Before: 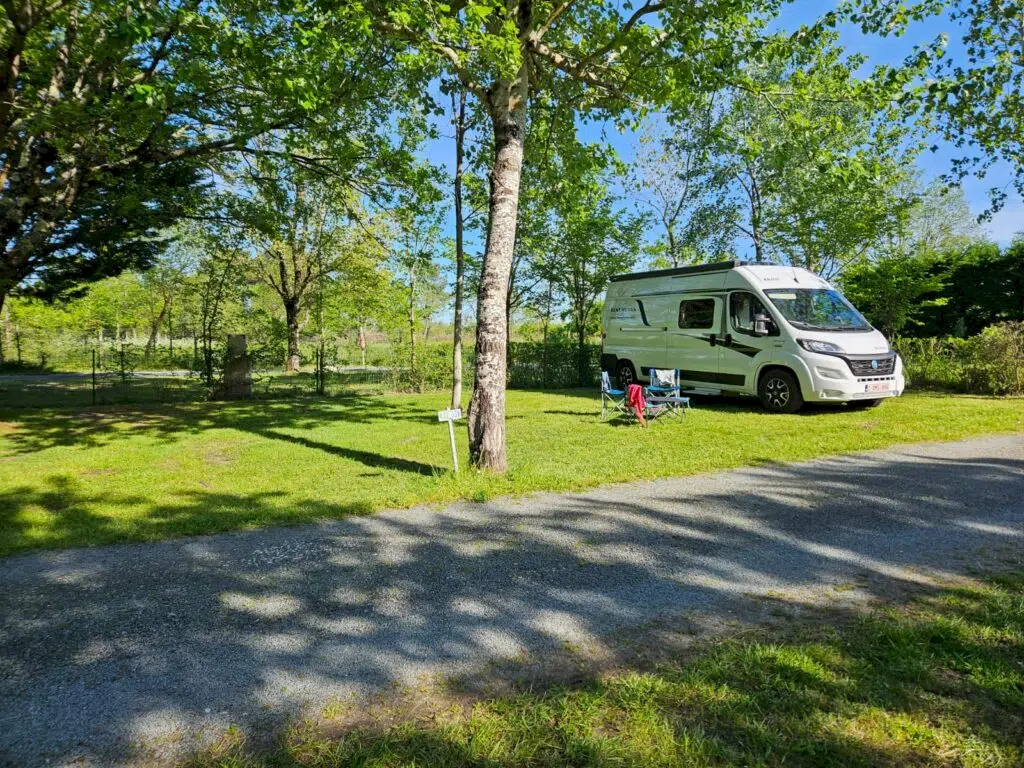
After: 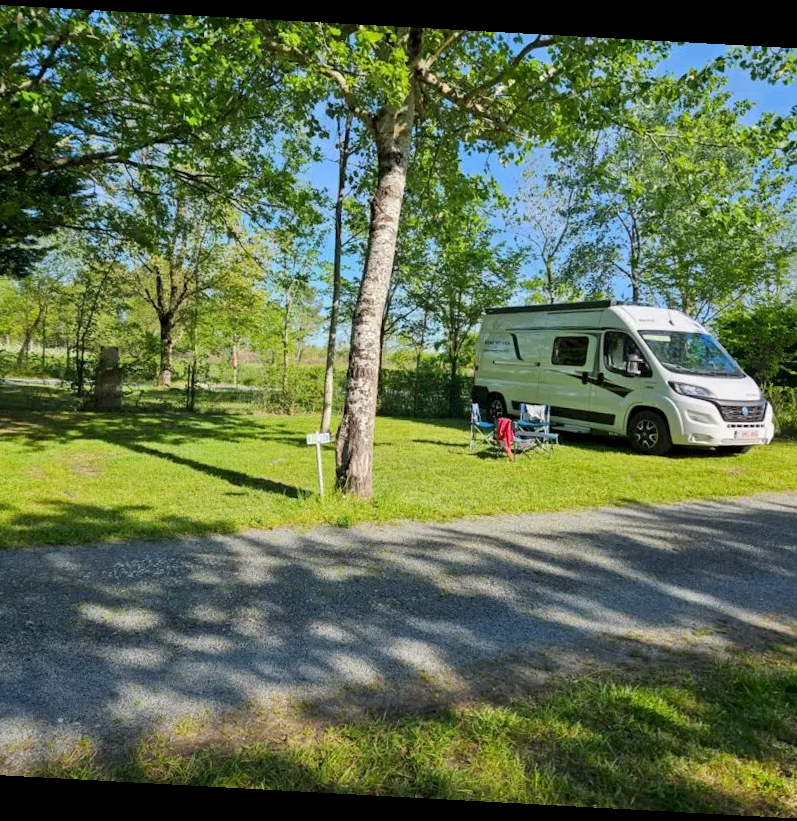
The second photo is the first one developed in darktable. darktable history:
crop and rotate: angle -3.11°, left 14.139%, top 0.041%, right 10.913%, bottom 0.065%
